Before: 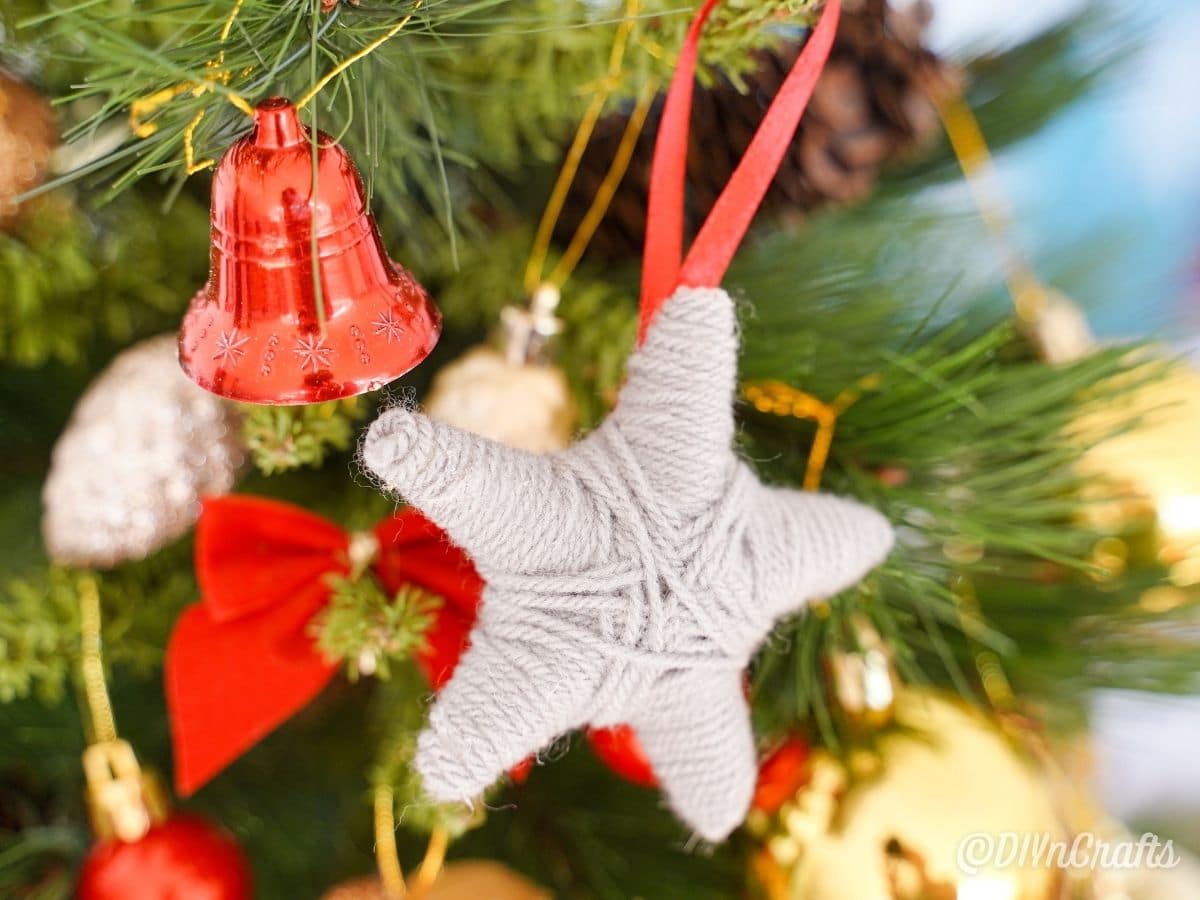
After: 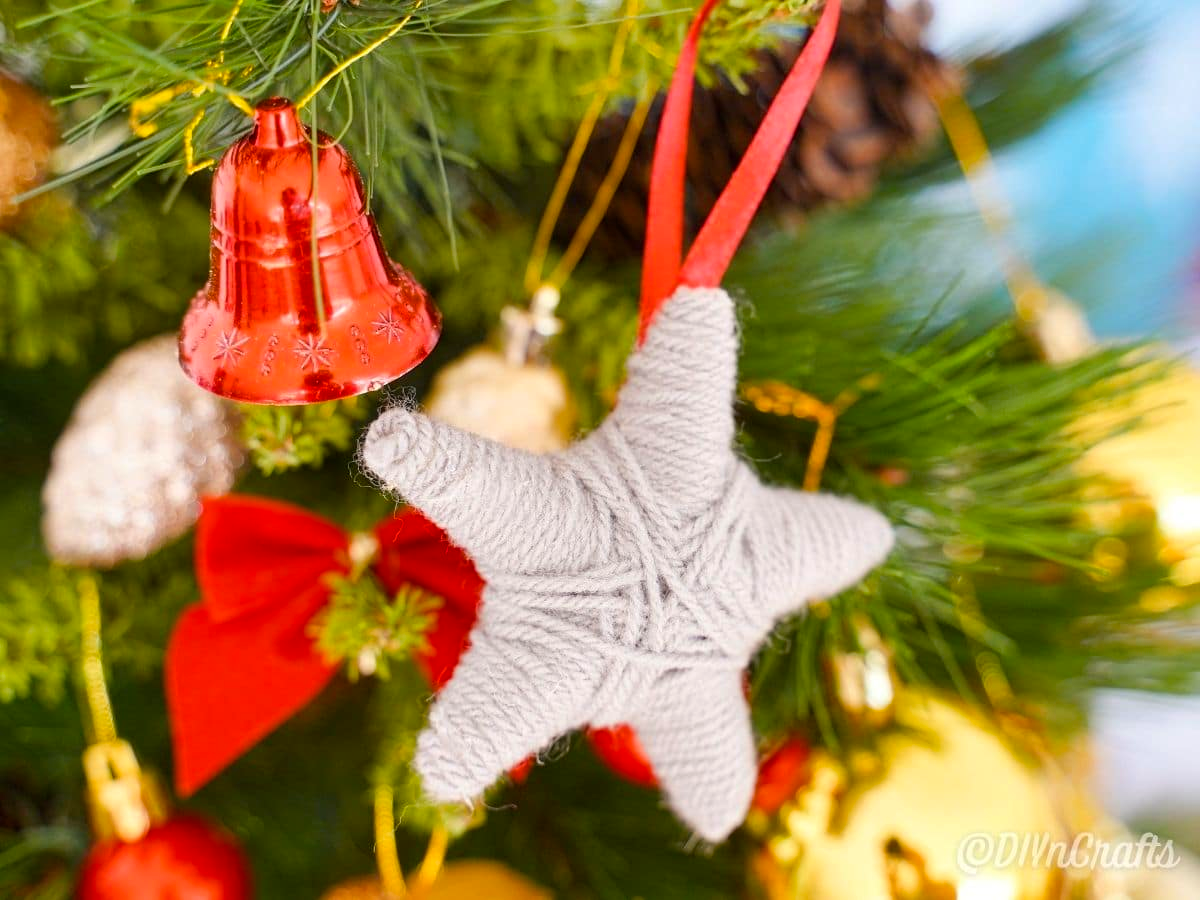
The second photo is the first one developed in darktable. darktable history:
color balance rgb: perceptual saturation grading › global saturation 20%, global vibrance 20%
local contrast: mode bilateral grid, contrast 15, coarseness 36, detail 105%, midtone range 0.2
